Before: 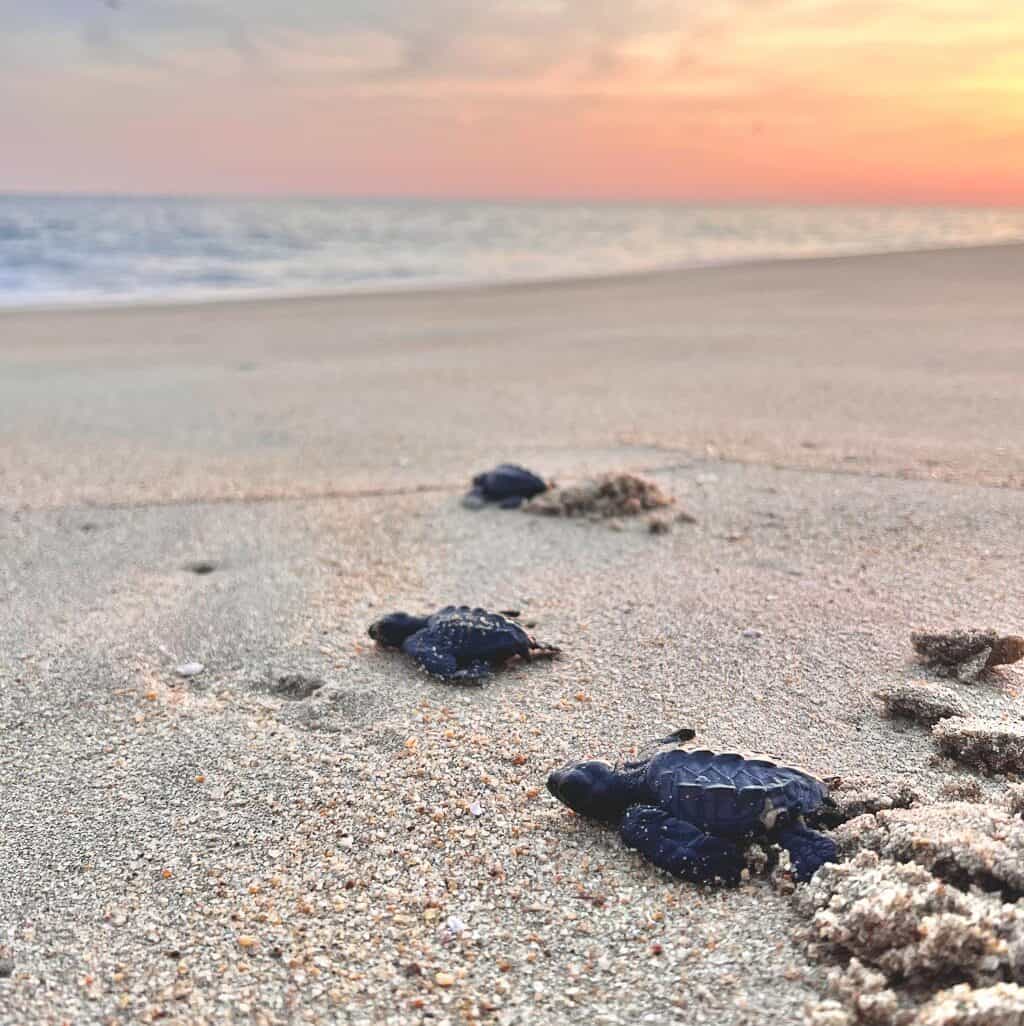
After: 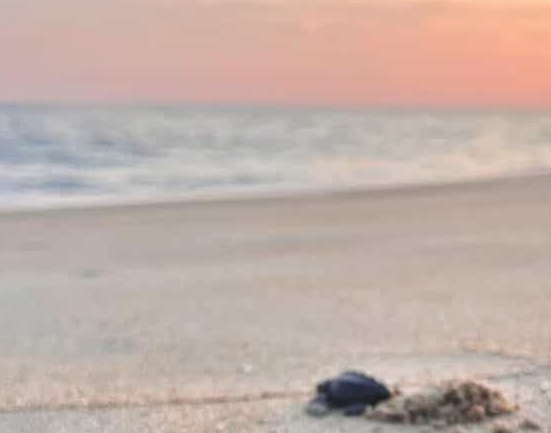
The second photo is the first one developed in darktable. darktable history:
crop: left 15.306%, top 9.065%, right 30.789%, bottom 48.638%
tone equalizer: -8 EV -1.84 EV, -7 EV -1.16 EV, -6 EV -1.62 EV, smoothing diameter 25%, edges refinement/feathering 10, preserve details guided filter
